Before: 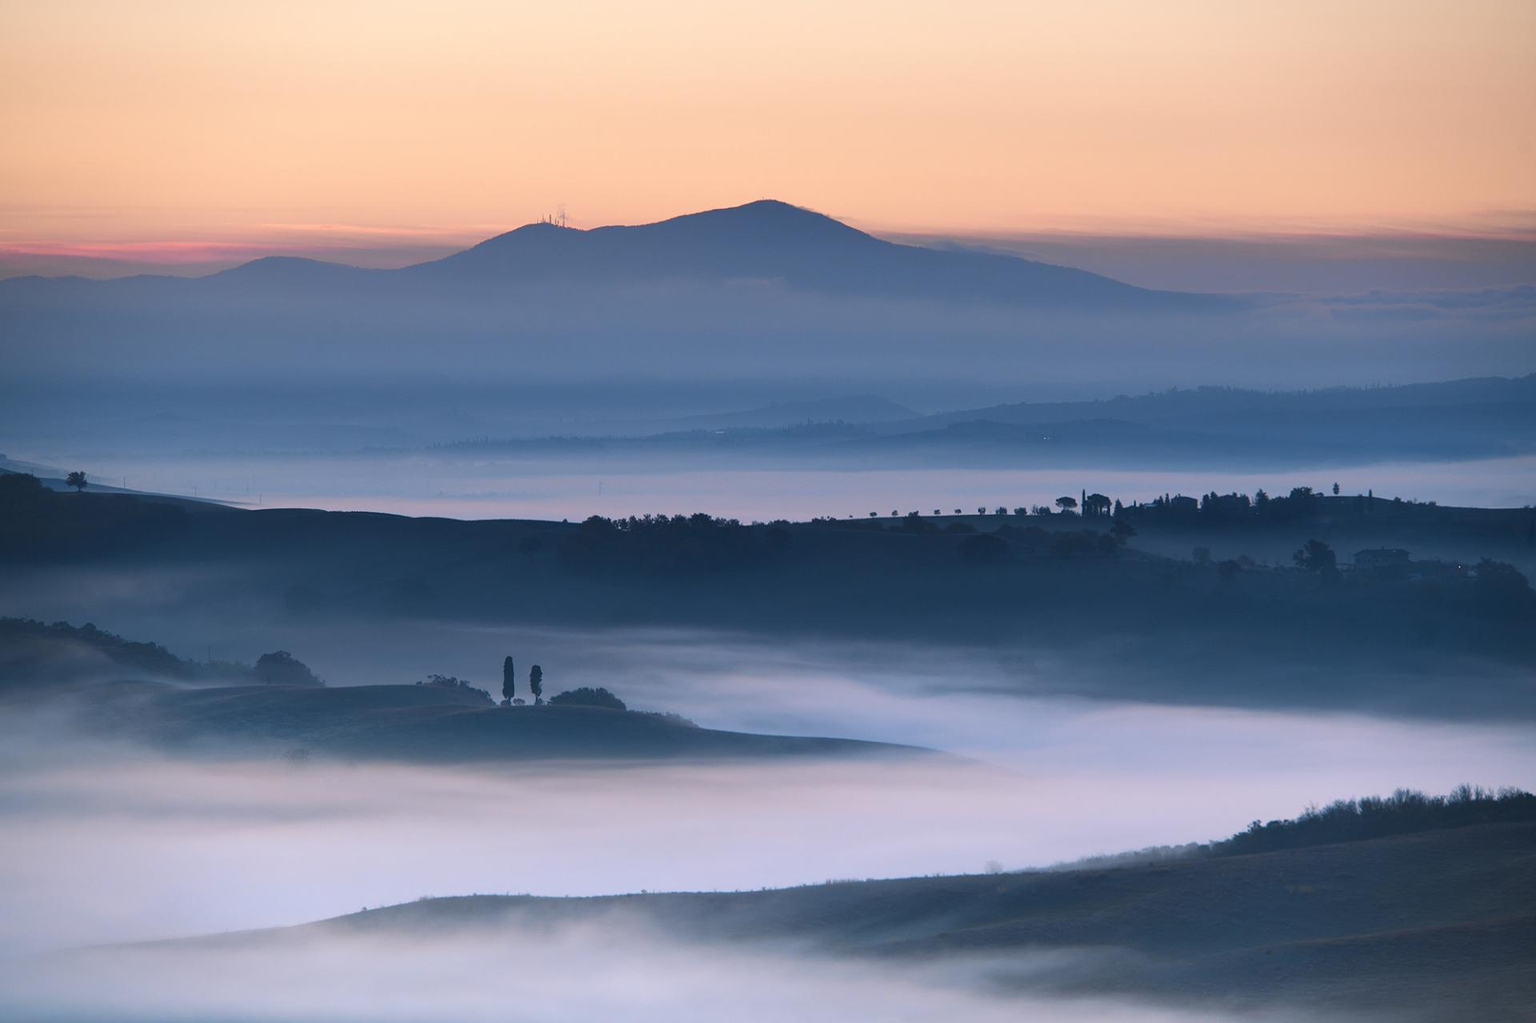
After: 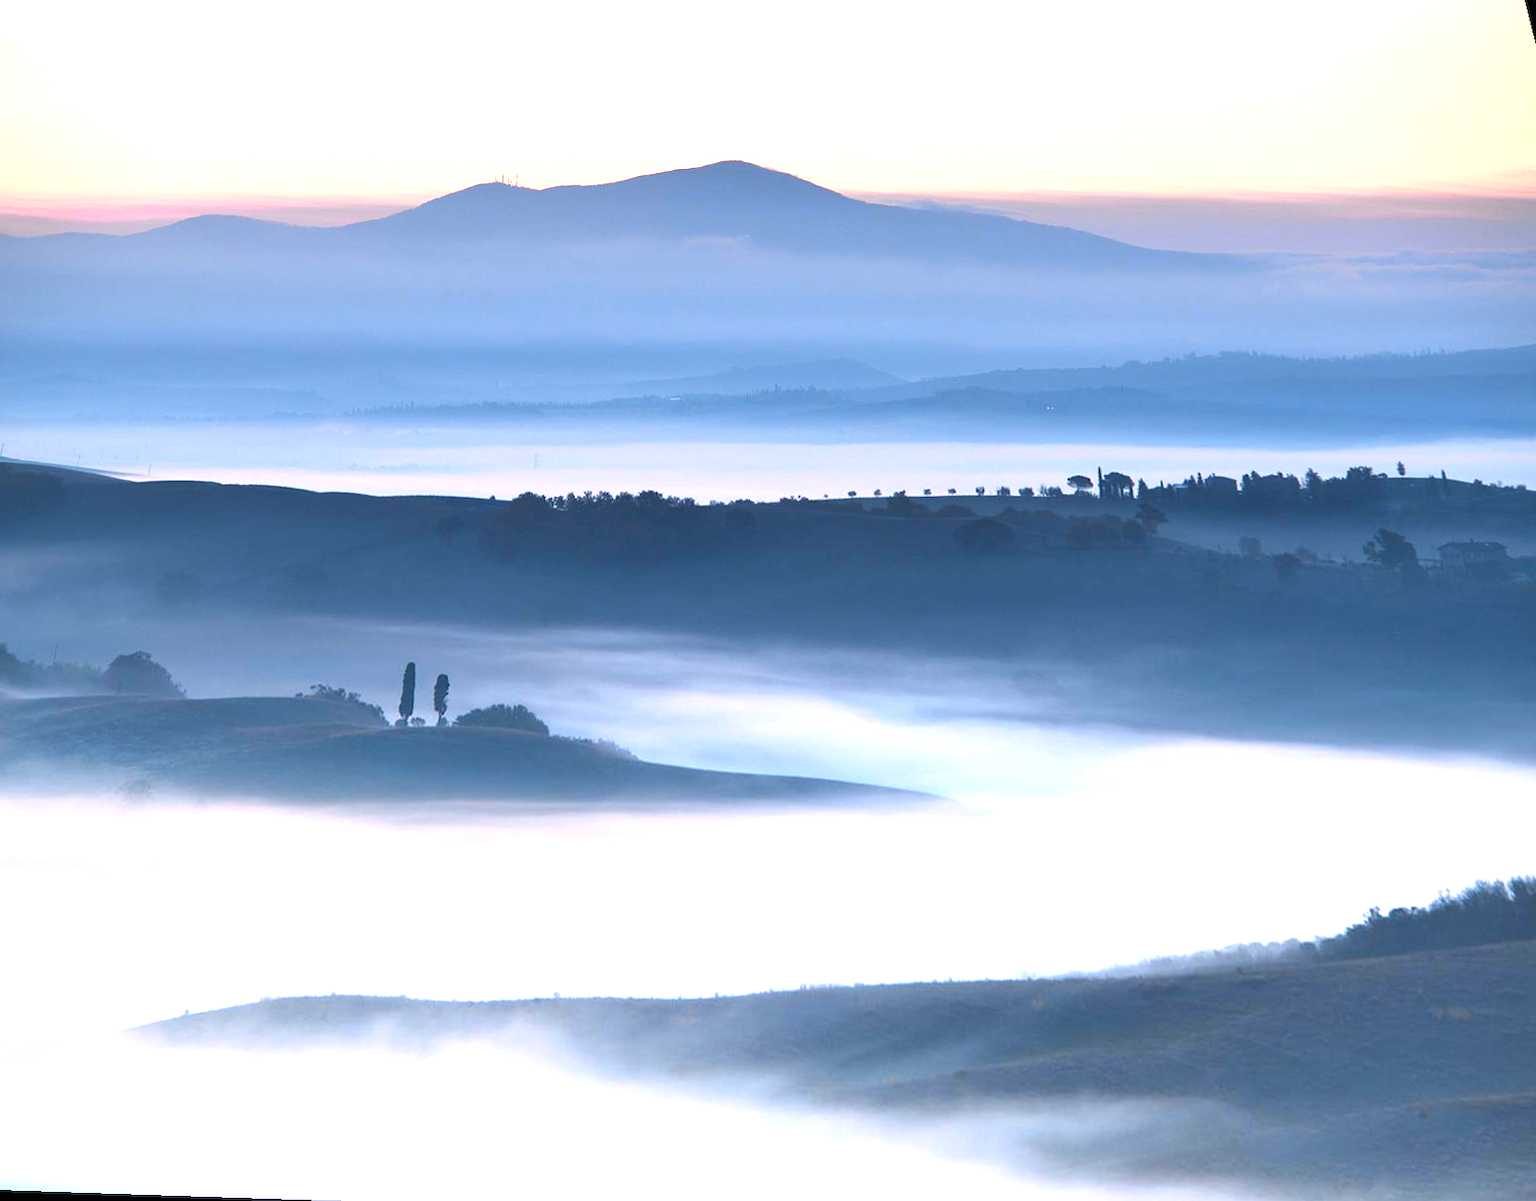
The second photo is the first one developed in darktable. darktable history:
exposure: black level correction 0, exposure 1.45 EV, compensate exposure bias true, compensate highlight preservation false
rotate and perspective: rotation 0.72°, lens shift (vertical) -0.352, lens shift (horizontal) -0.051, crop left 0.152, crop right 0.859, crop top 0.019, crop bottom 0.964
